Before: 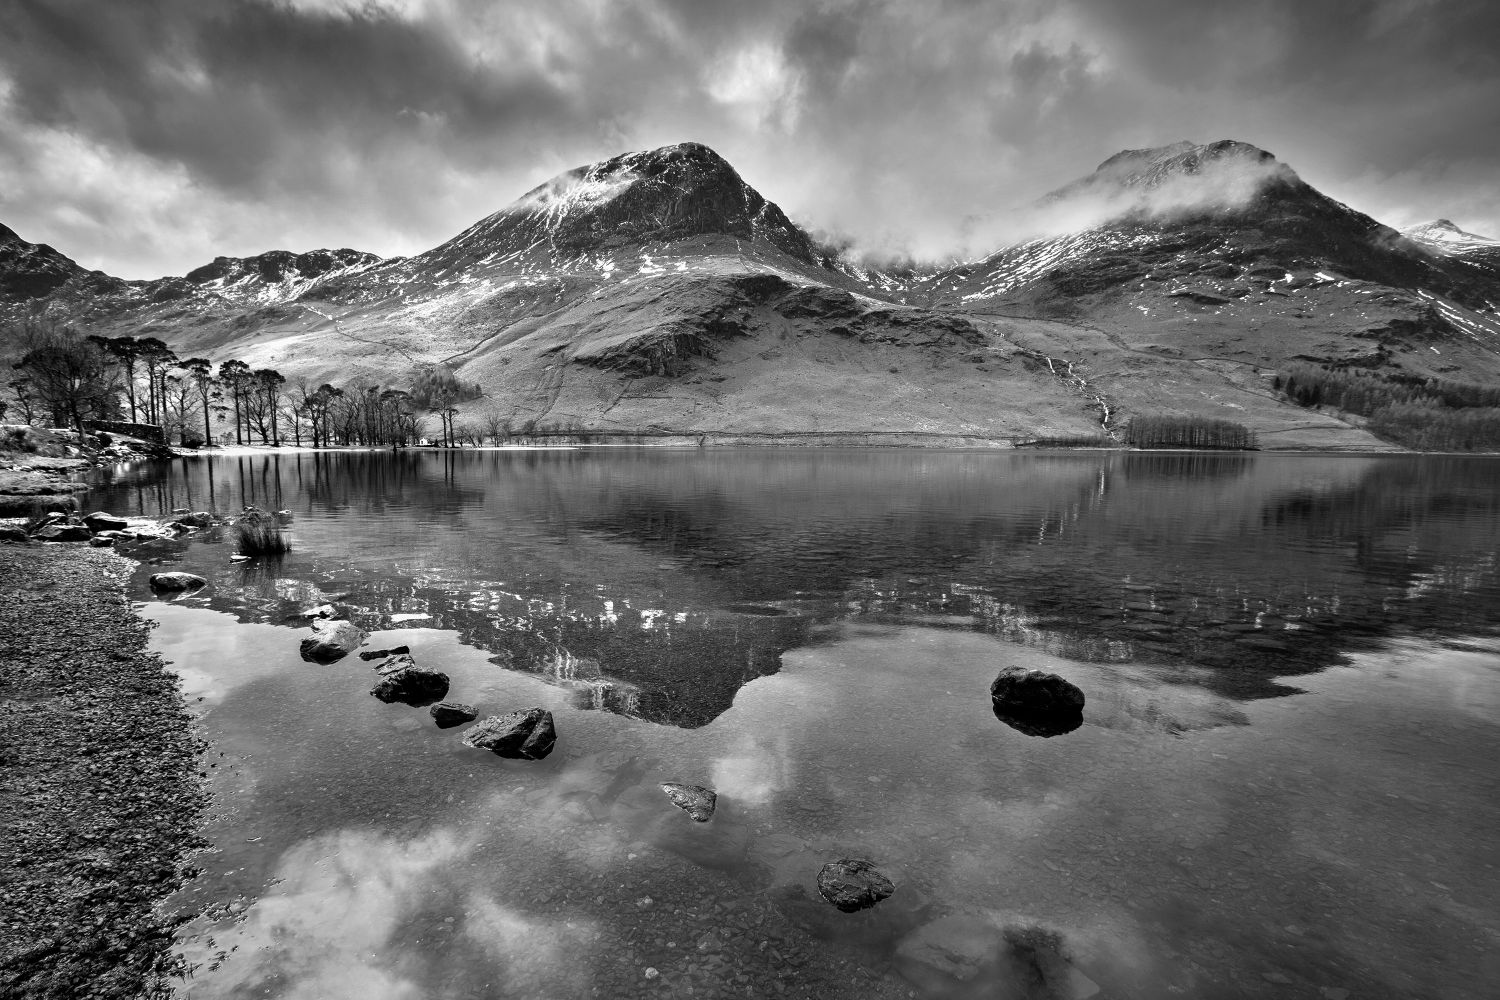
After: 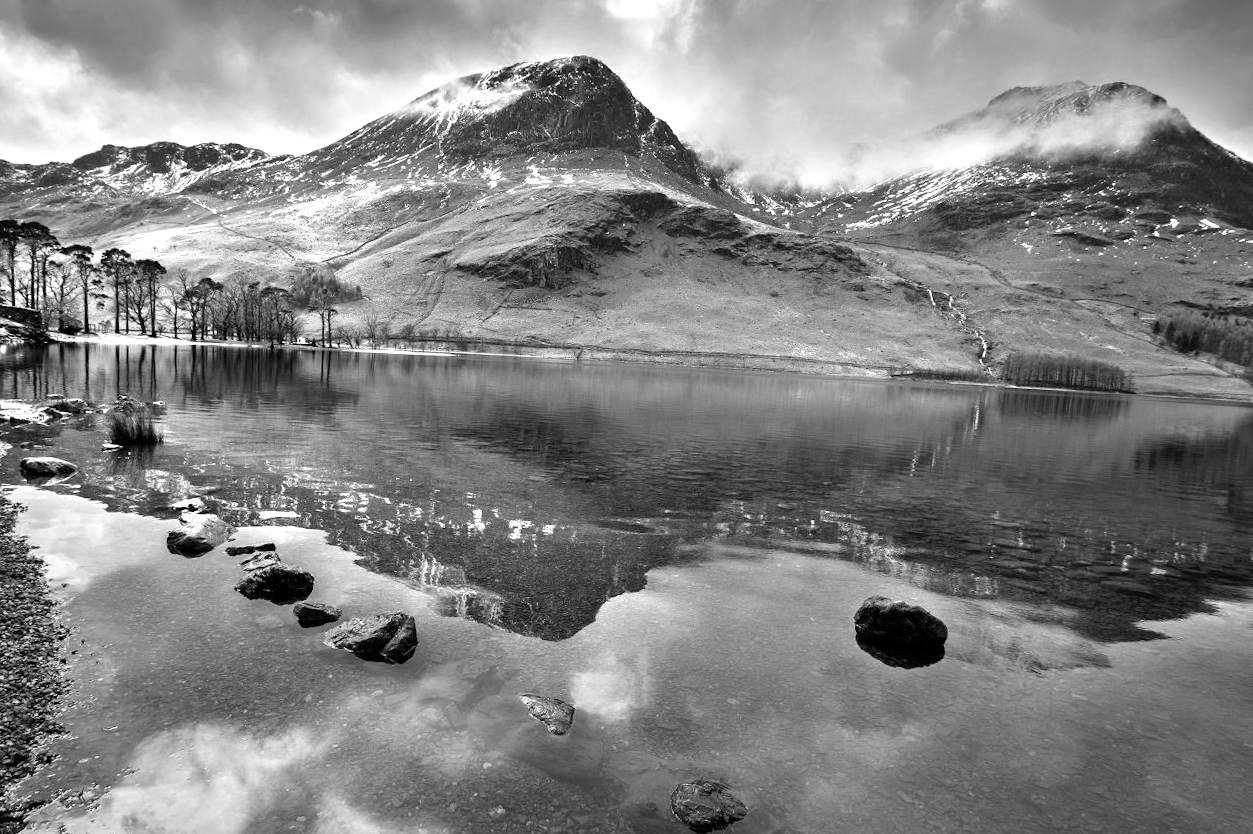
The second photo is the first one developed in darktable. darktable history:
crop and rotate: angle -3.07°, left 5.169%, top 5.165%, right 4.678%, bottom 4.749%
exposure: exposure 0.494 EV, compensate highlight preservation false
